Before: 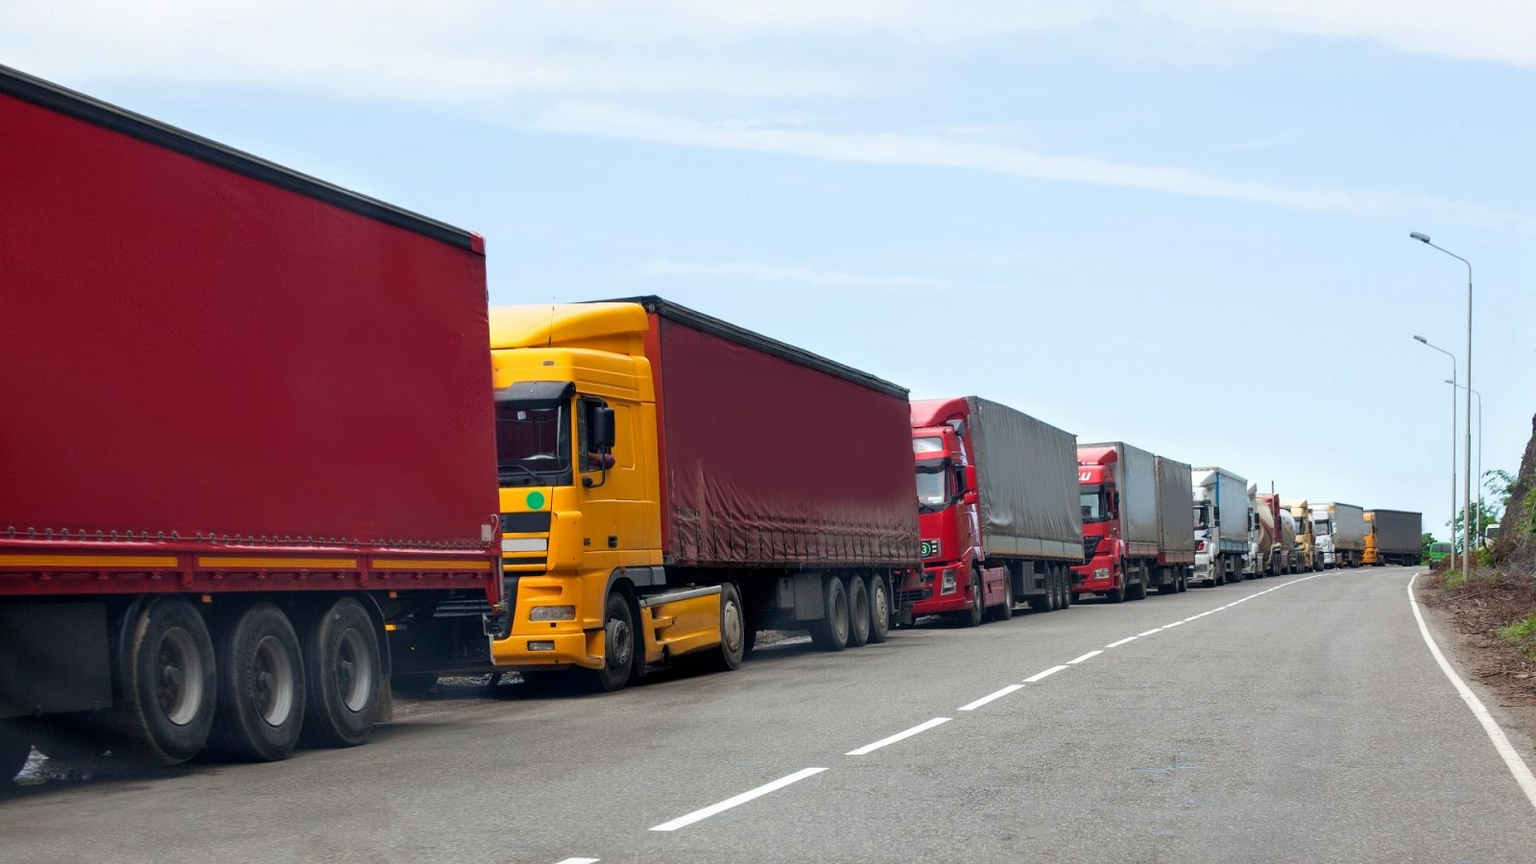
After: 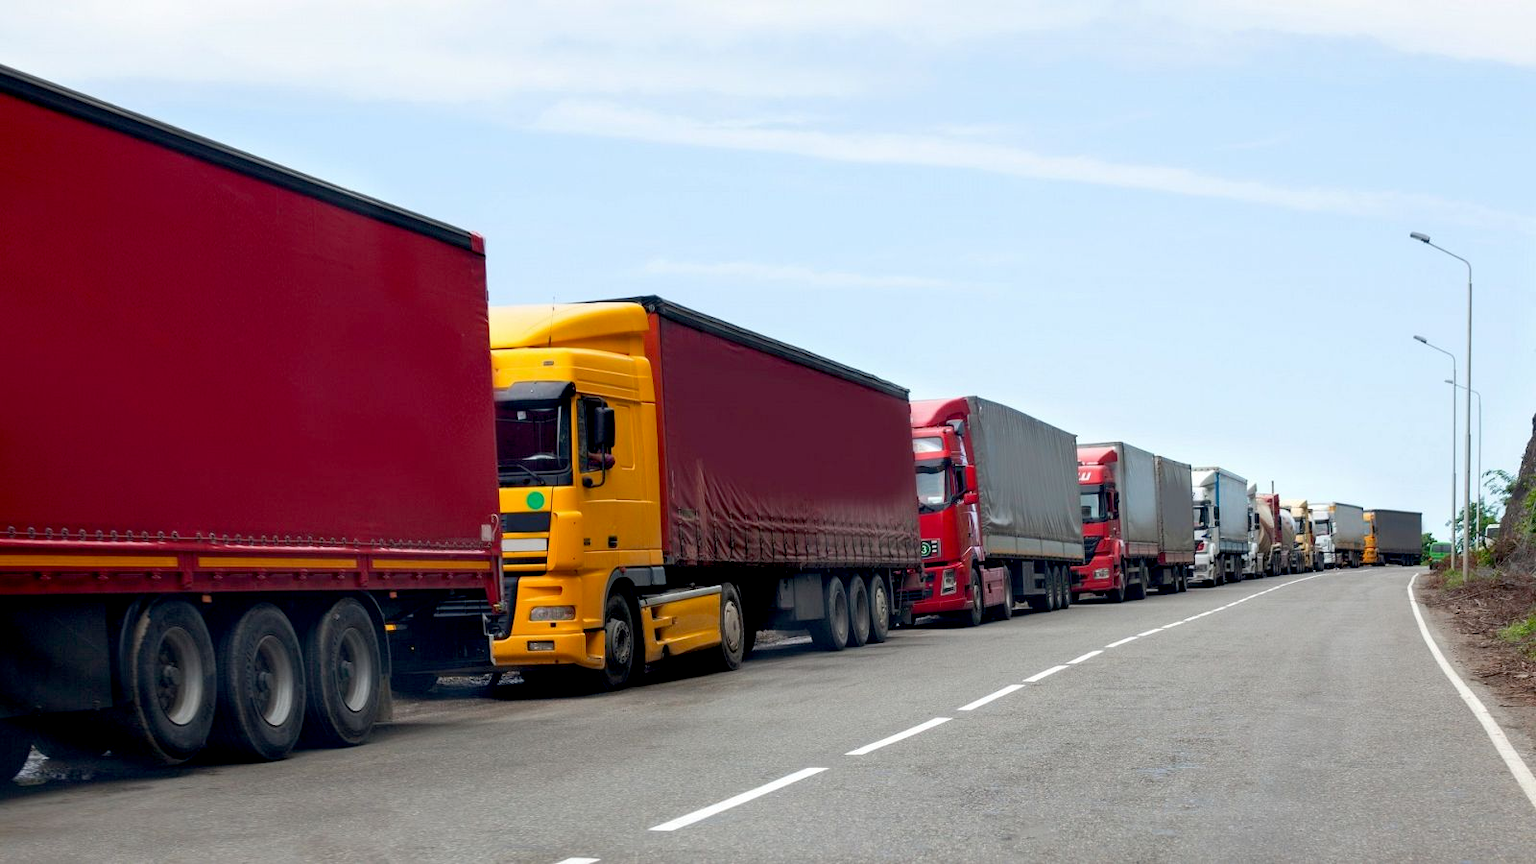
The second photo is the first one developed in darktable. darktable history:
exposure: black level correction 0.009, exposure 0.016 EV, compensate highlight preservation false
